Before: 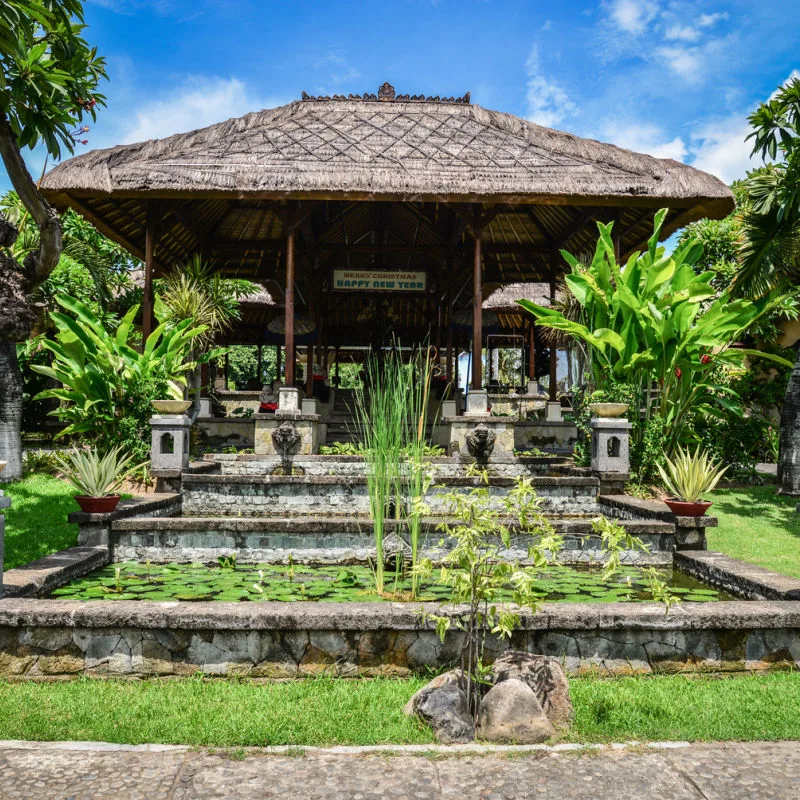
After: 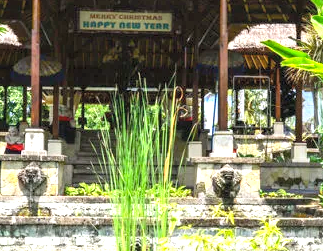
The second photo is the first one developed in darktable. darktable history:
exposure: exposure 0.559 EV, compensate highlight preservation false
crop: left 31.813%, top 32.436%, right 27.707%, bottom 36.126%
contrast brightness saturation: brightness 0.143
color balance rgb: highlights gain › chroma 0.119%, highlights gain › hue 332.16°, perceptual saturation grading › global saturation 19.814%, perceptual brilliance grading › global brilliance 18.716%, global vibrance -17.704%, contrast -6.112%
